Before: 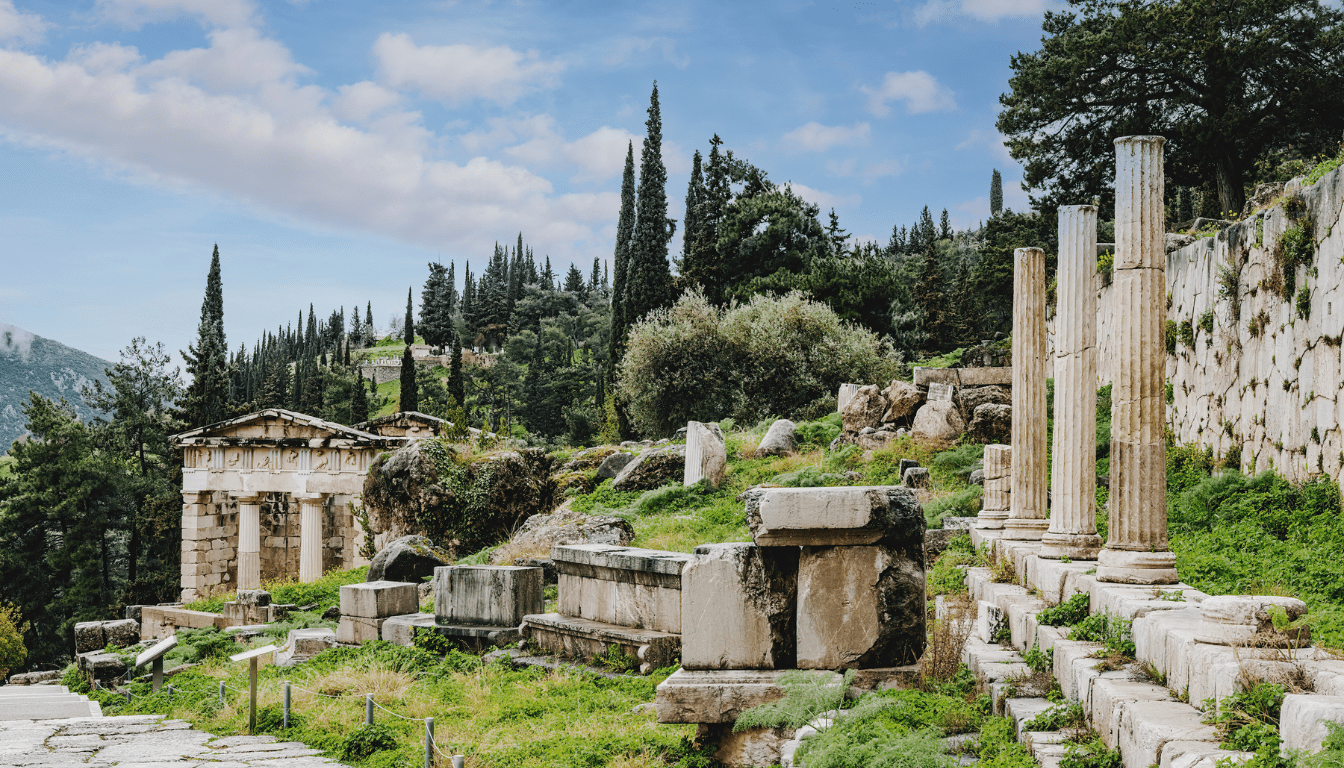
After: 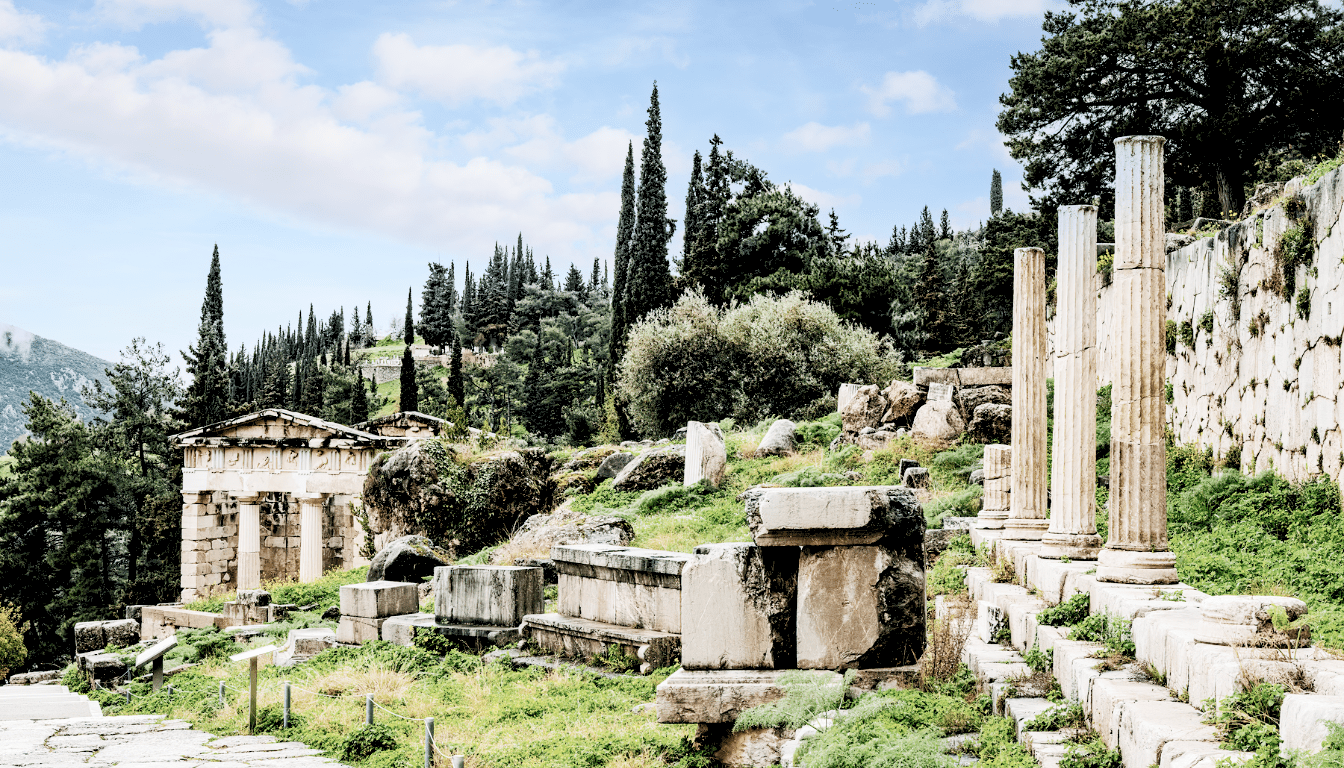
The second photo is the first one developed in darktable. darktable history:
levels: levels [0.072, 0.414, 0.976]
contrast brightness saturation: contrast 0.25, saturation -0.31
